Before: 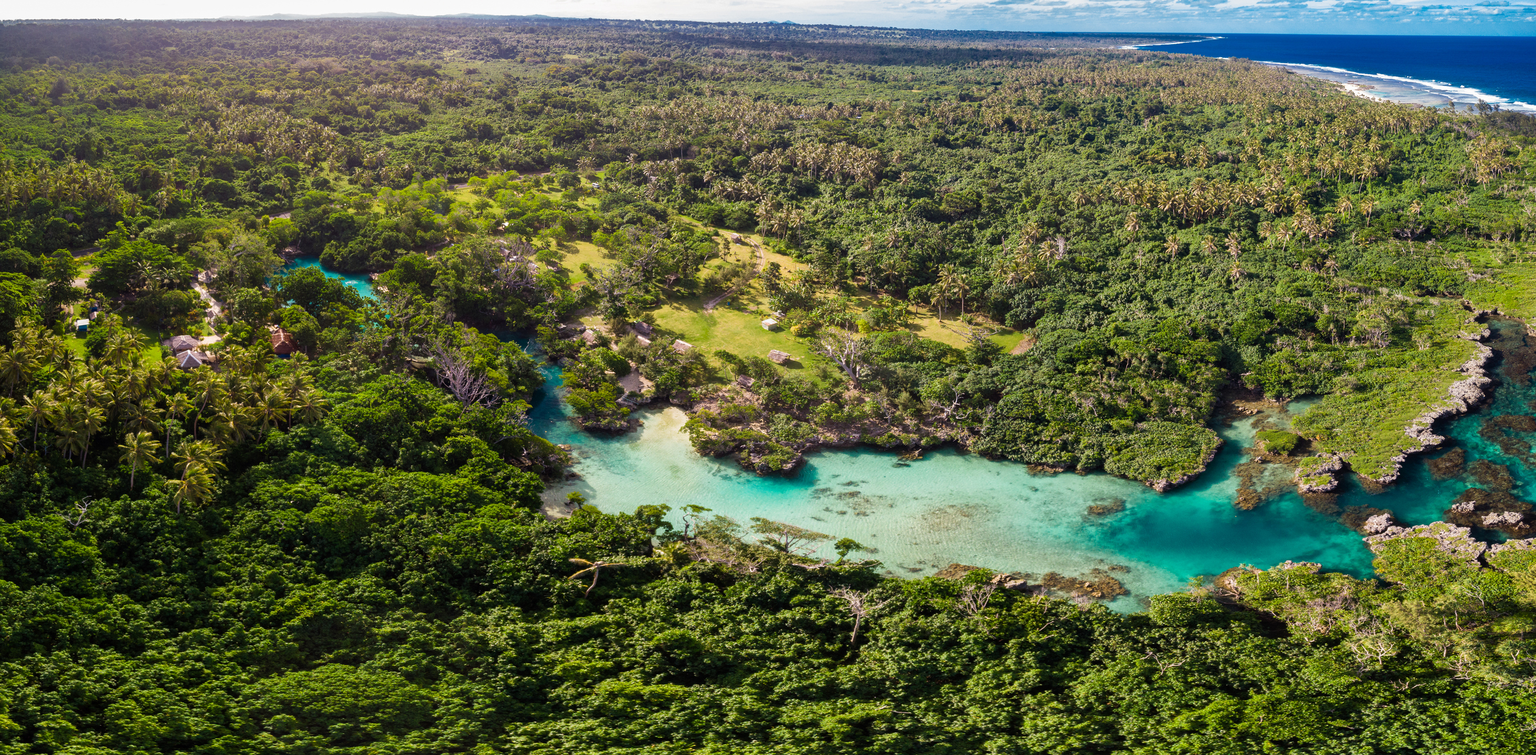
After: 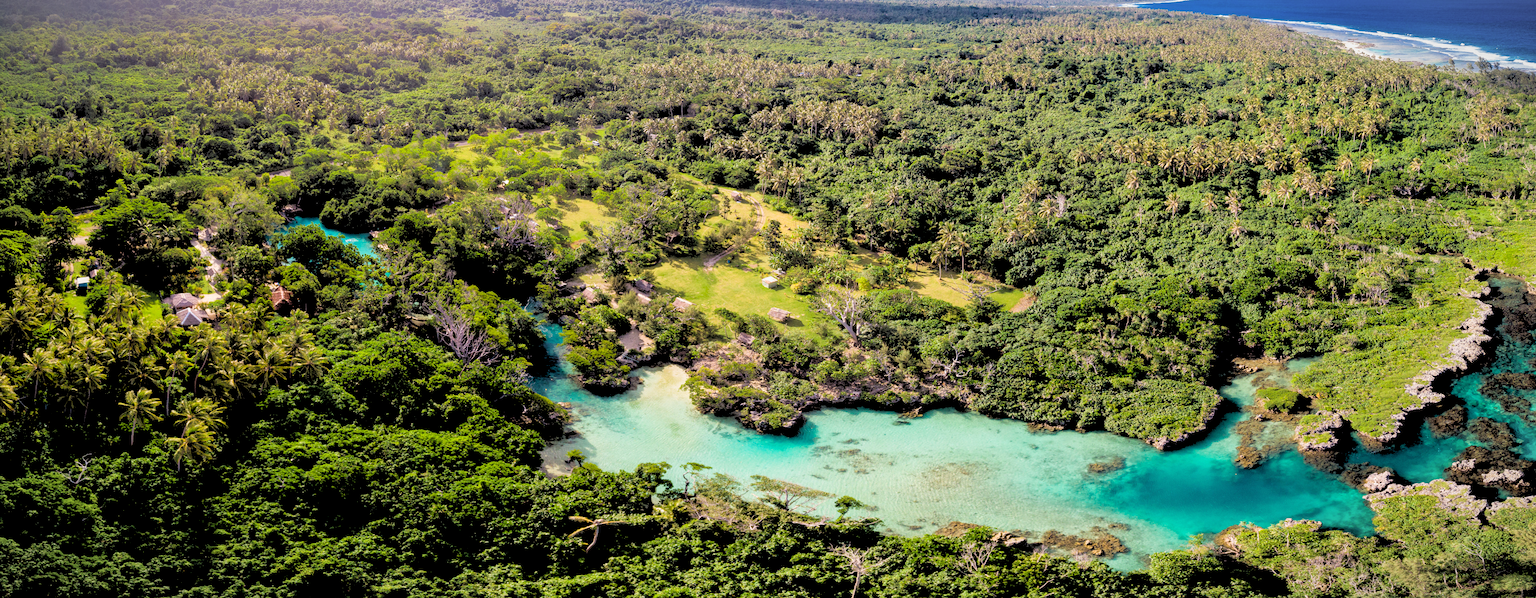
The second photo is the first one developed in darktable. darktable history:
rgb levels: levels [[0.027, 0.429, 0.996], [0, 0.5, 1], [0, 0.5, 1]]
vignetting: fall-off start 100%, fall-off radius 64.94%, automatic ratio true, unbound false
crop and rotate: top 5.667%, bottom 14.937%
